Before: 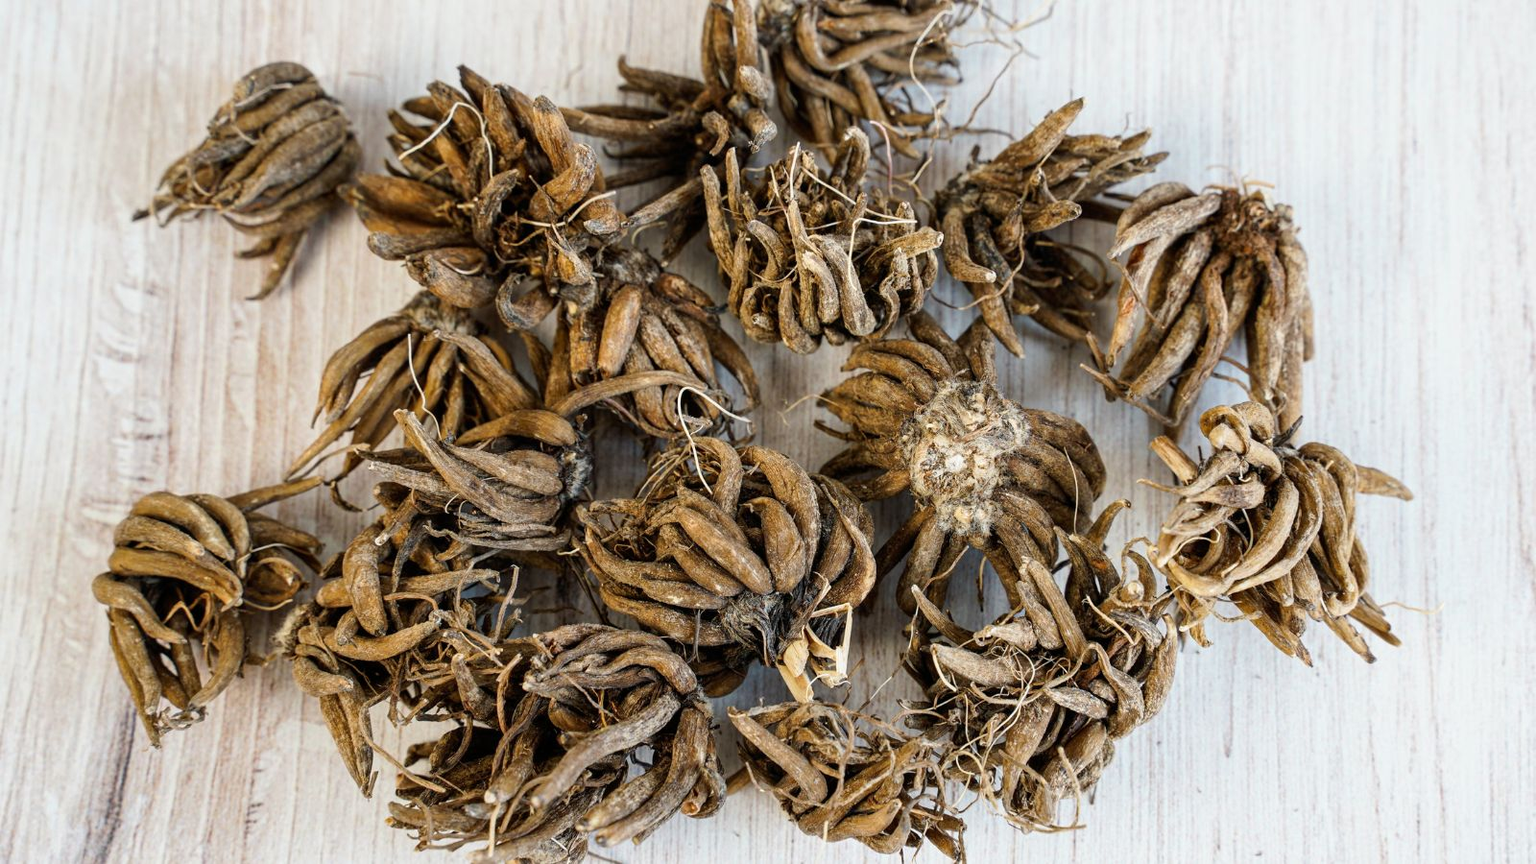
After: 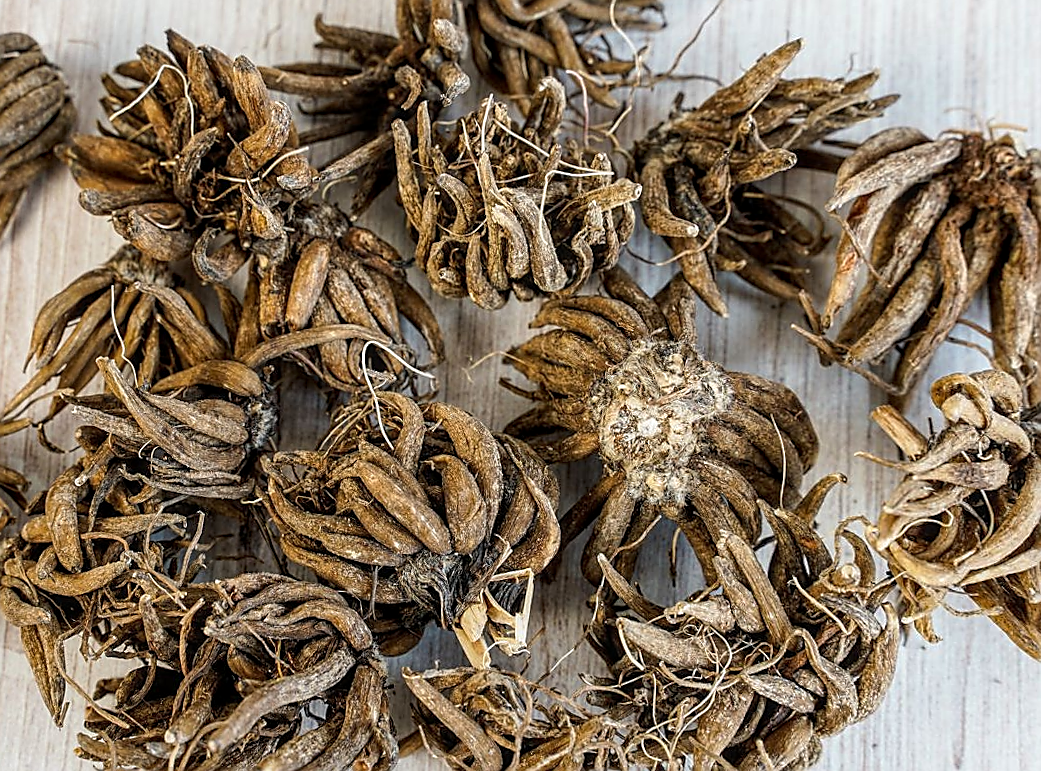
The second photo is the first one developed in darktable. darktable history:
local contrast: on, module defaults
rotate and perspective: rotation 1.69°, lens shift (vertical) -0.023, lens shift (horizontal) -0.291, crop left 0.025, crop right 0.988, crop top 0.092, crop bottom 0.842
crop and rotate: left 13.409%, right 19.924%
sharpen: radius 1.4, amount 1.25, threshold 0.7
